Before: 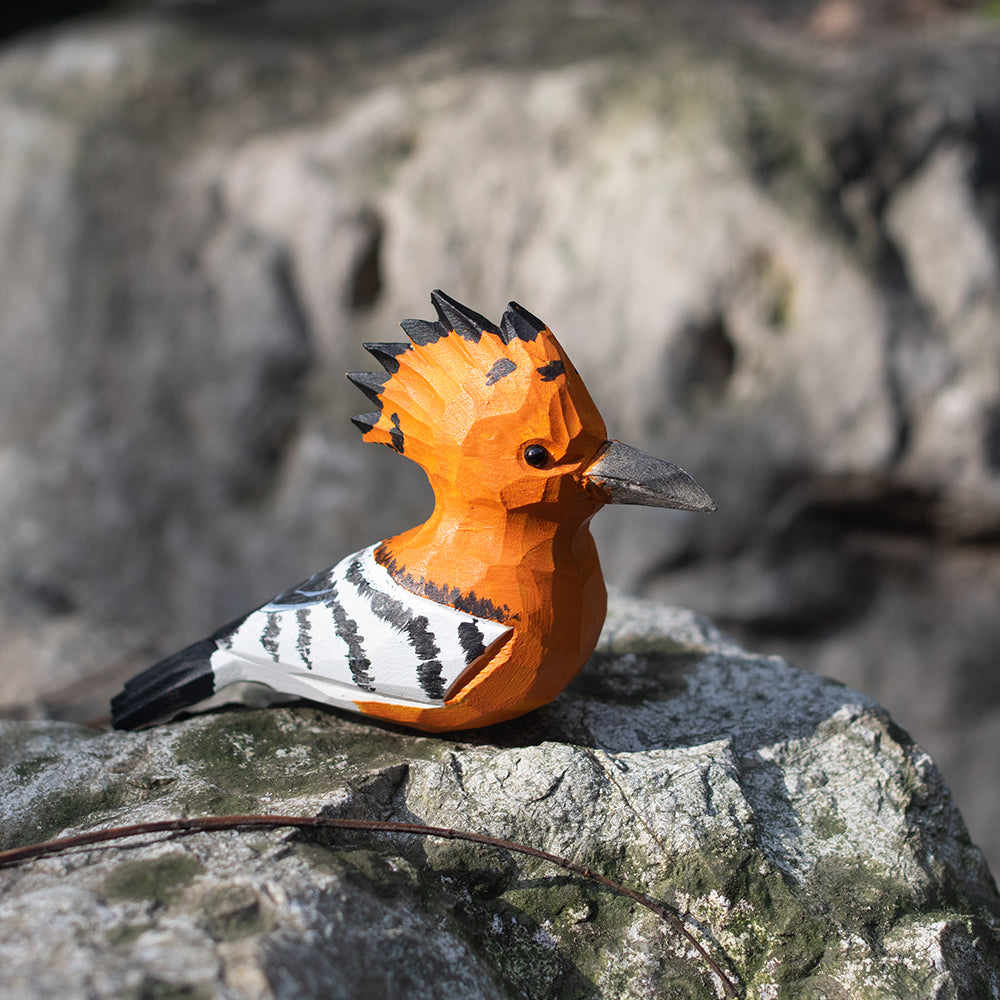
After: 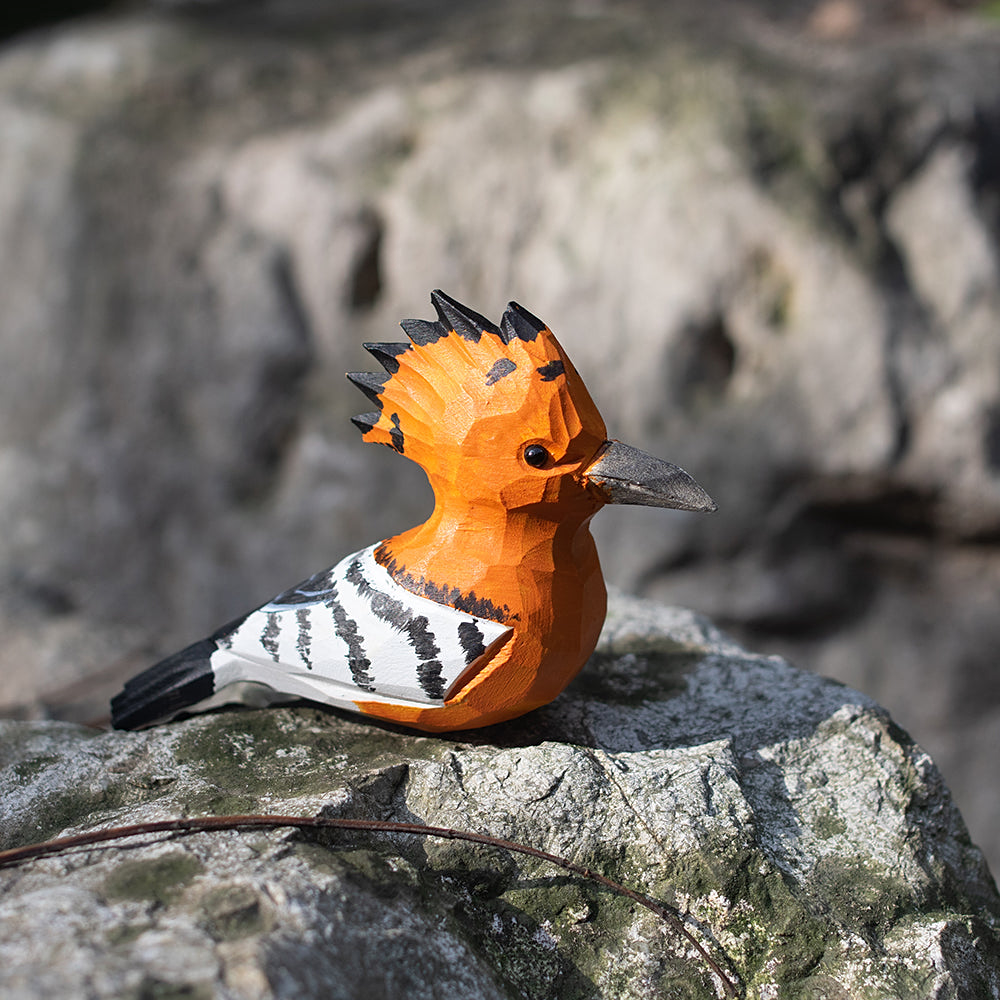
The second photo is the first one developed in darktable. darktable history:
sharpen: amount 0.2
shadows and highlights: shadows 37.27, highlights -28.18, soften with gaussian
